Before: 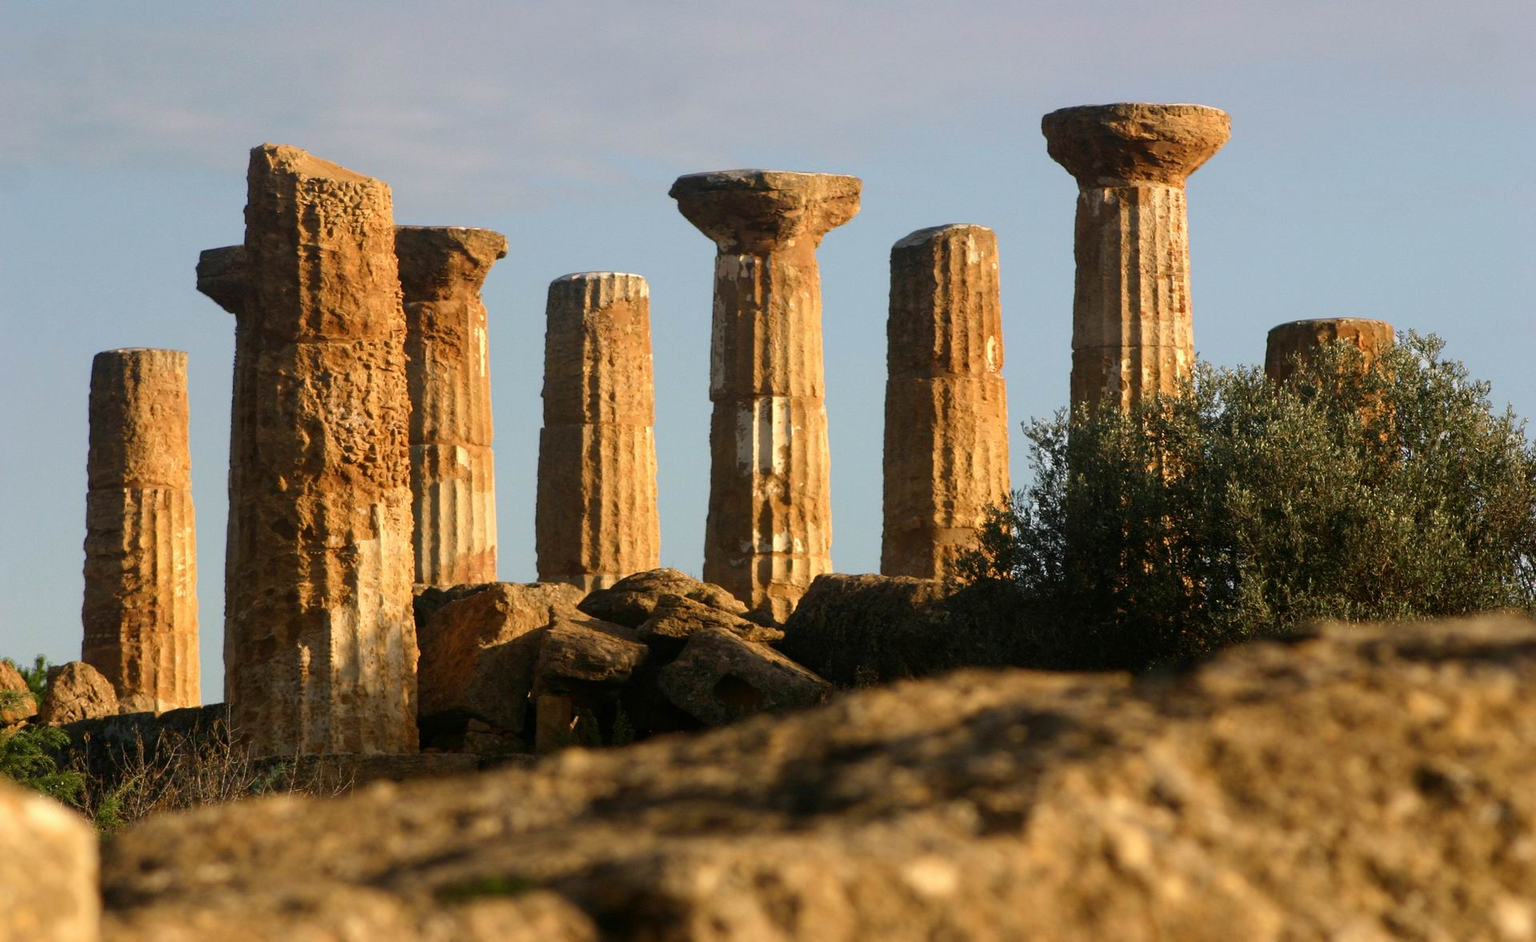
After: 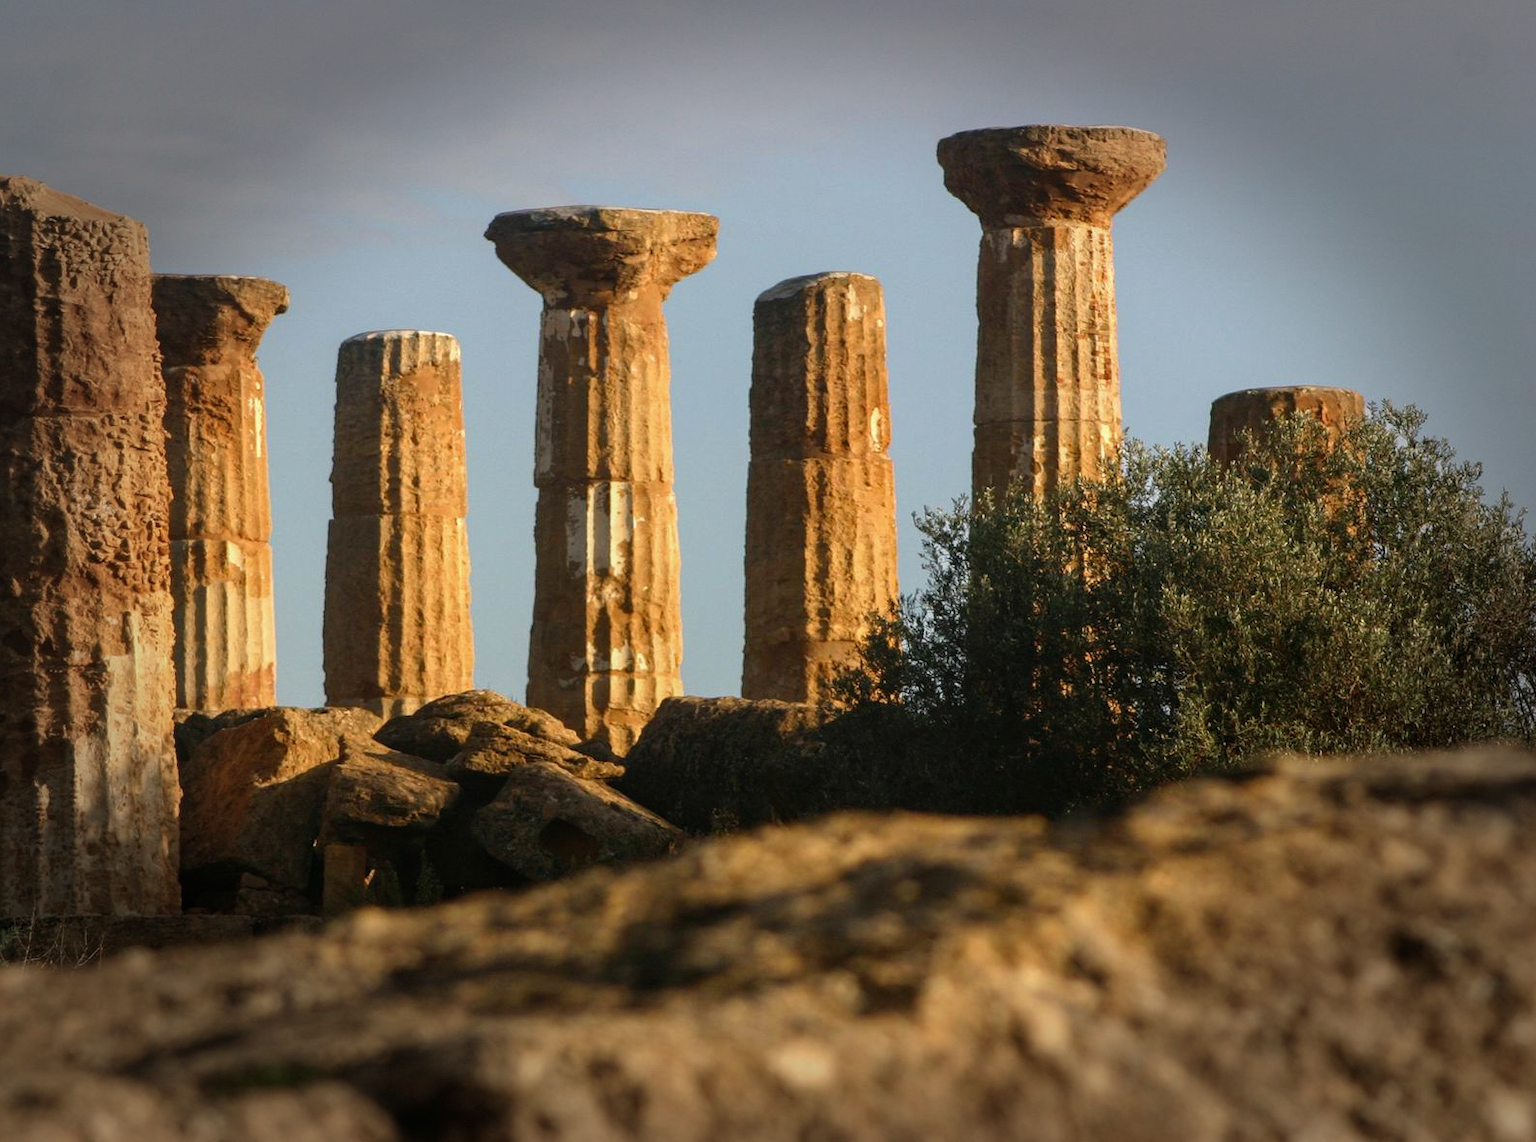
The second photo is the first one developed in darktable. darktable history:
crop: left 17.582%, bottom 0.031%
local contrast: detail 110%
vignetting: fall-off start 66.7%, fall-off radius 39.74%, brightness -0.576, saturation -0.258, automatic ratio true, width/height ratio 0.671, dithering 16-bit output
